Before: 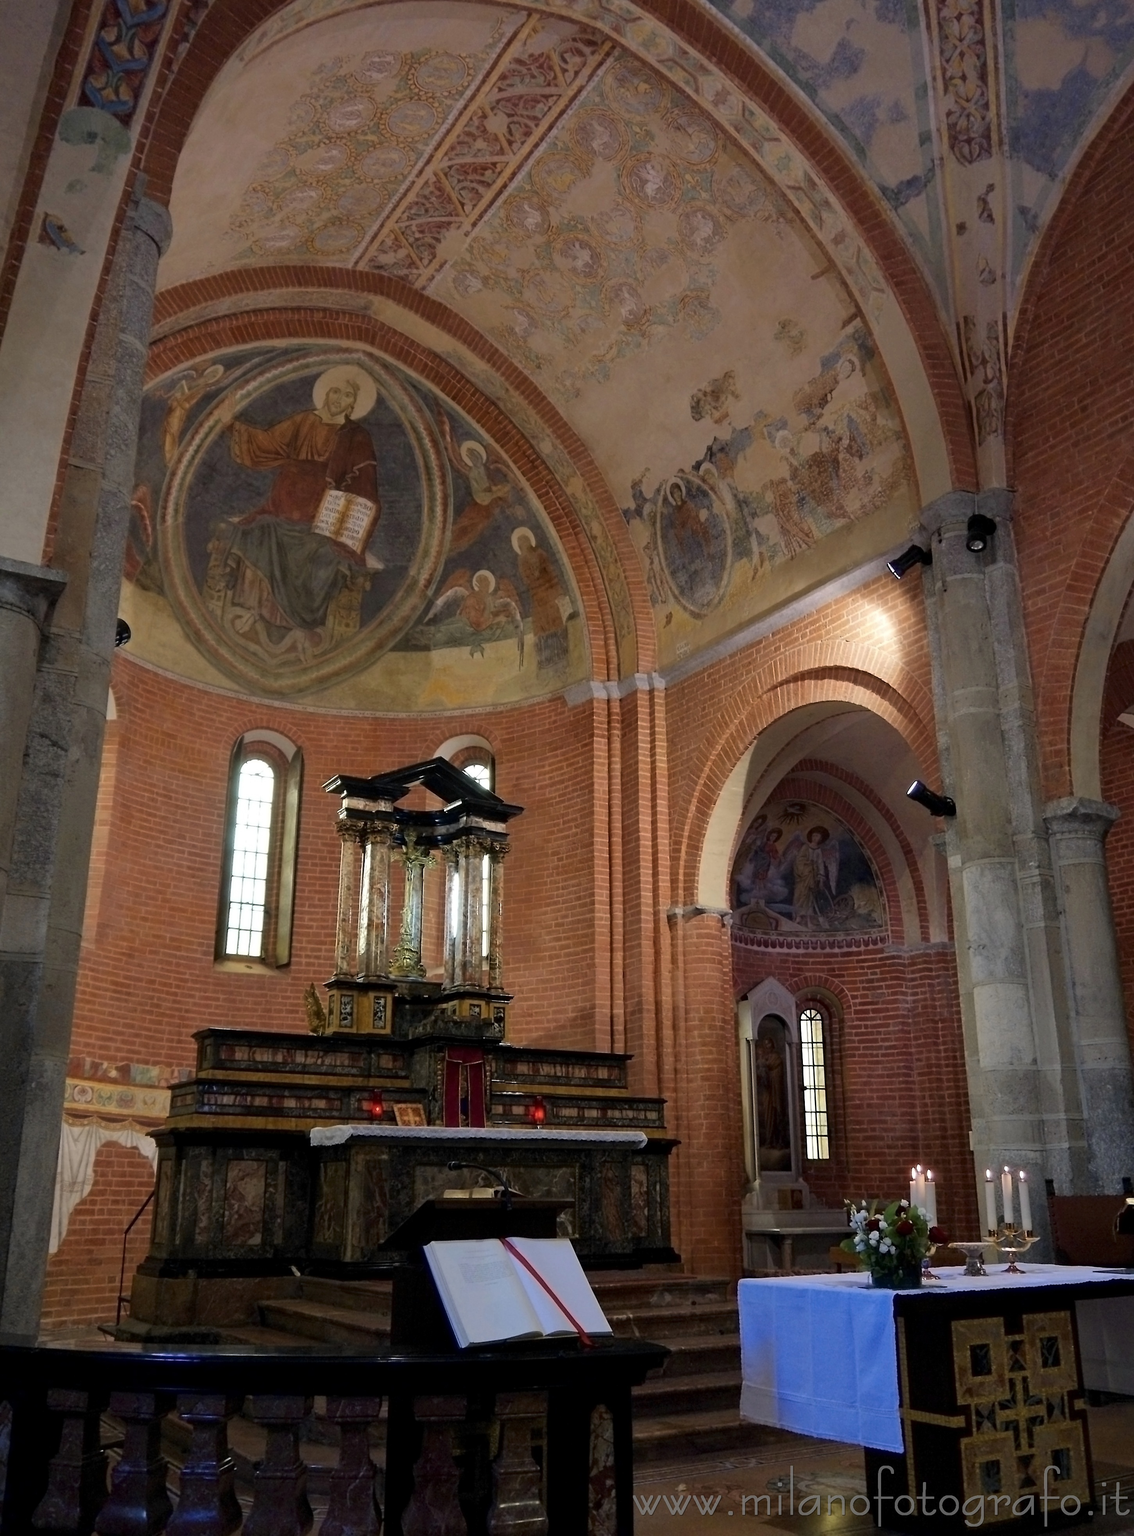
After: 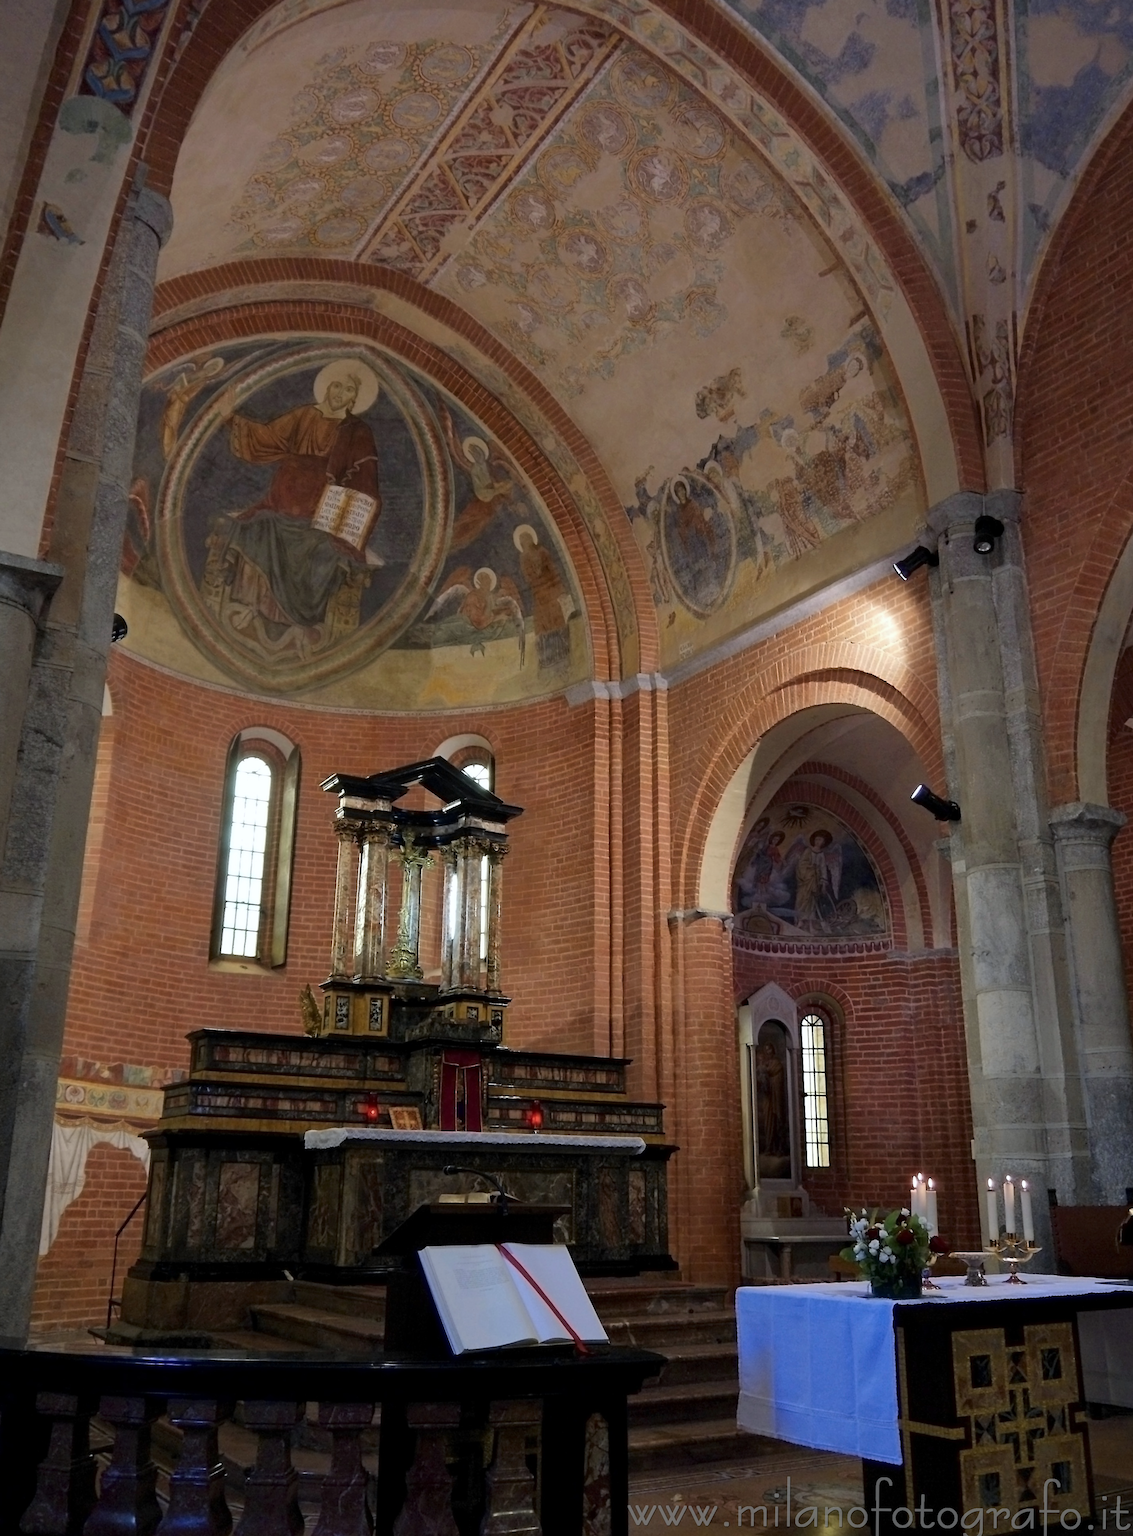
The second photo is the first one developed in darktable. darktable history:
crop and rotate: angle -0.5°
white balance: red 0.982, blue 1.018
